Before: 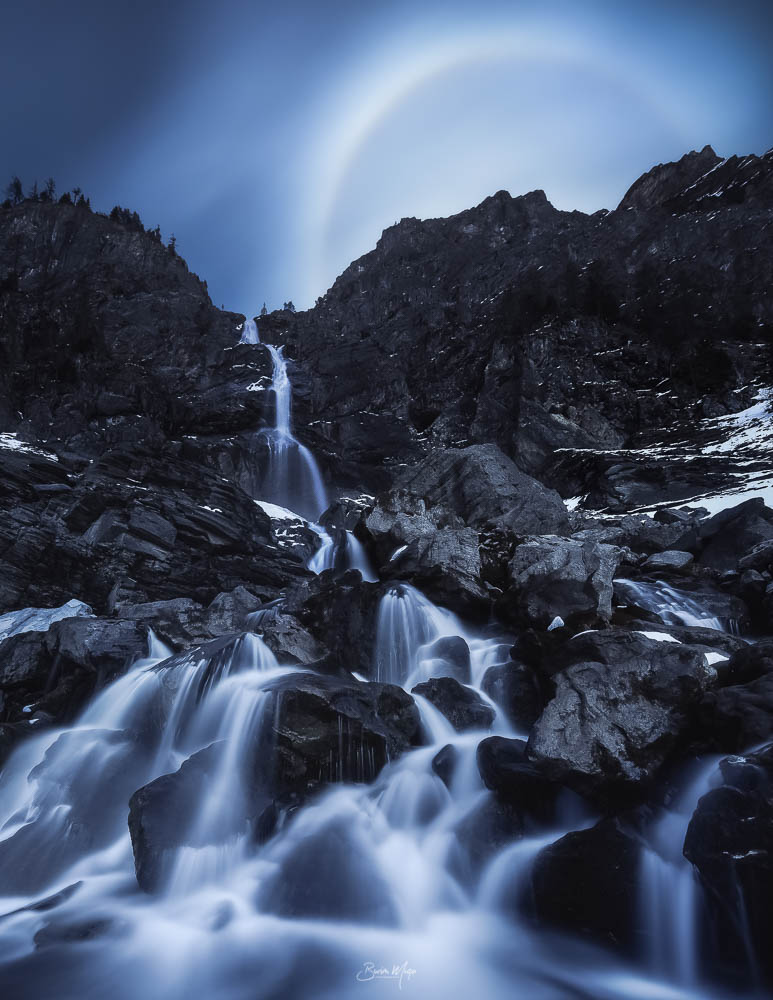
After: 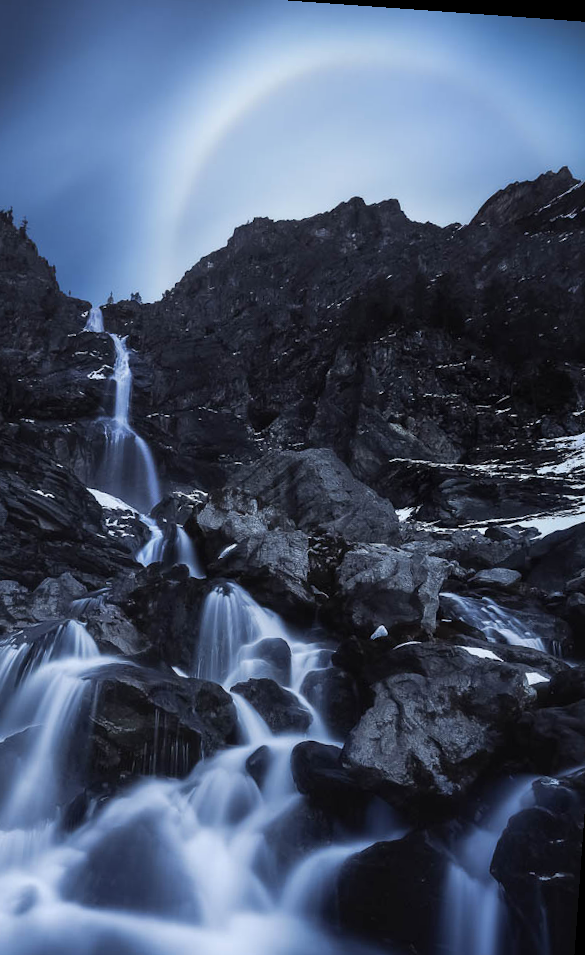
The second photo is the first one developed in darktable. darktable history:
crop and rotate: left 24.034%, top 2.838%, right 6.406%, bottom 6.299%
rotate and perspective: rotation 4.1°, automatic cropping off
